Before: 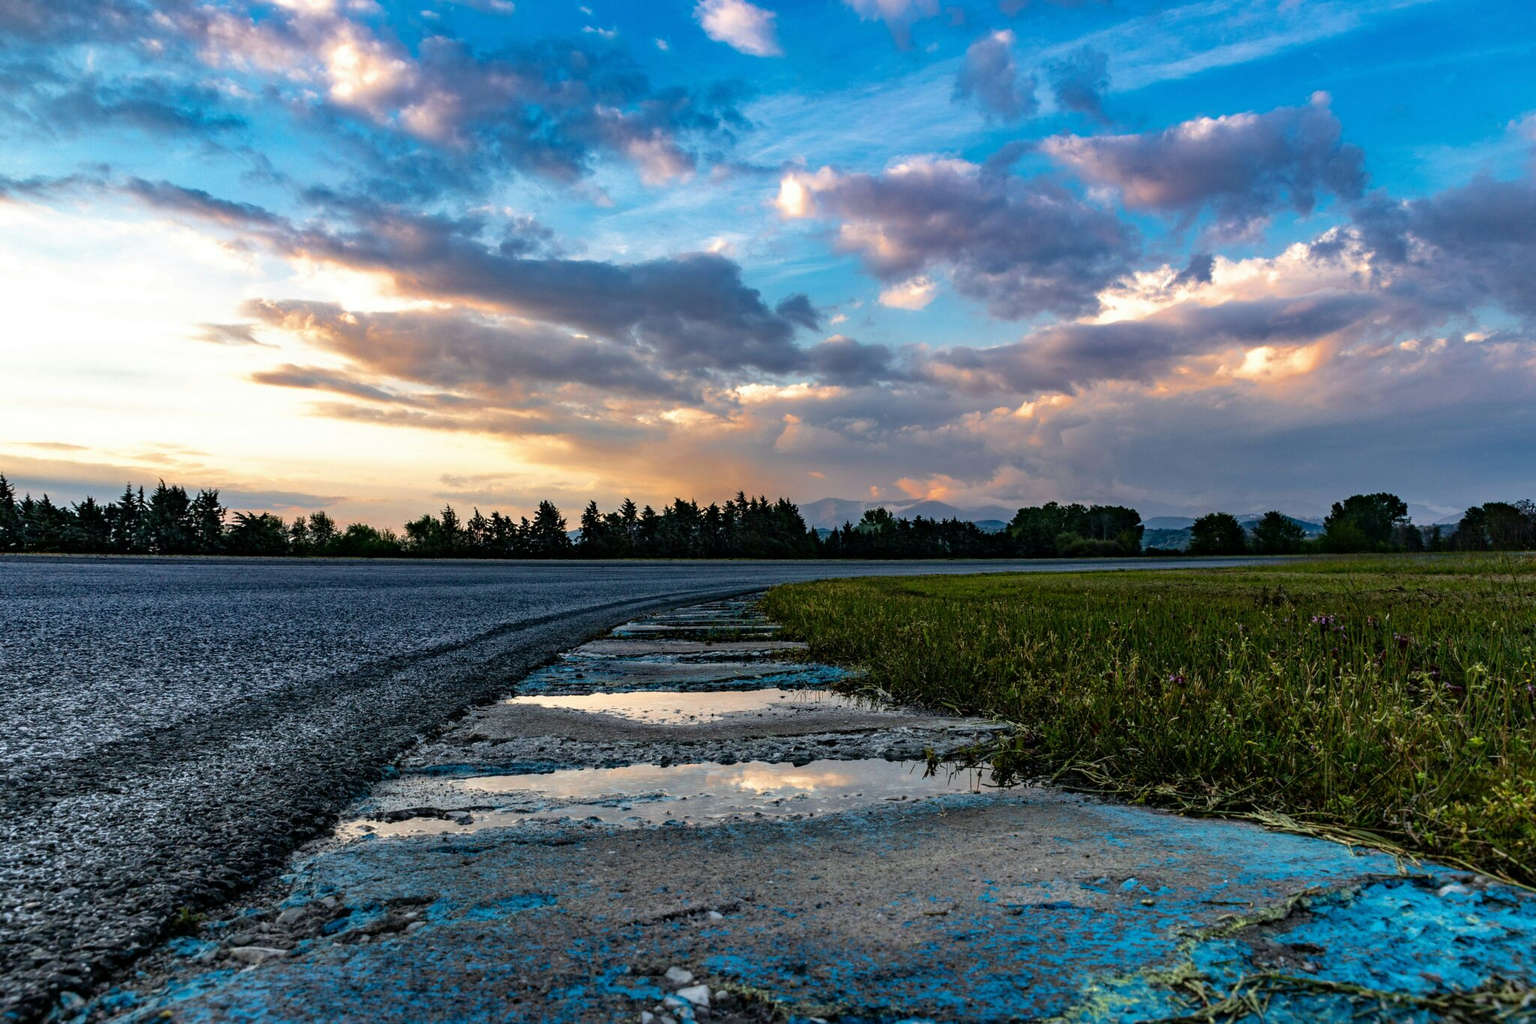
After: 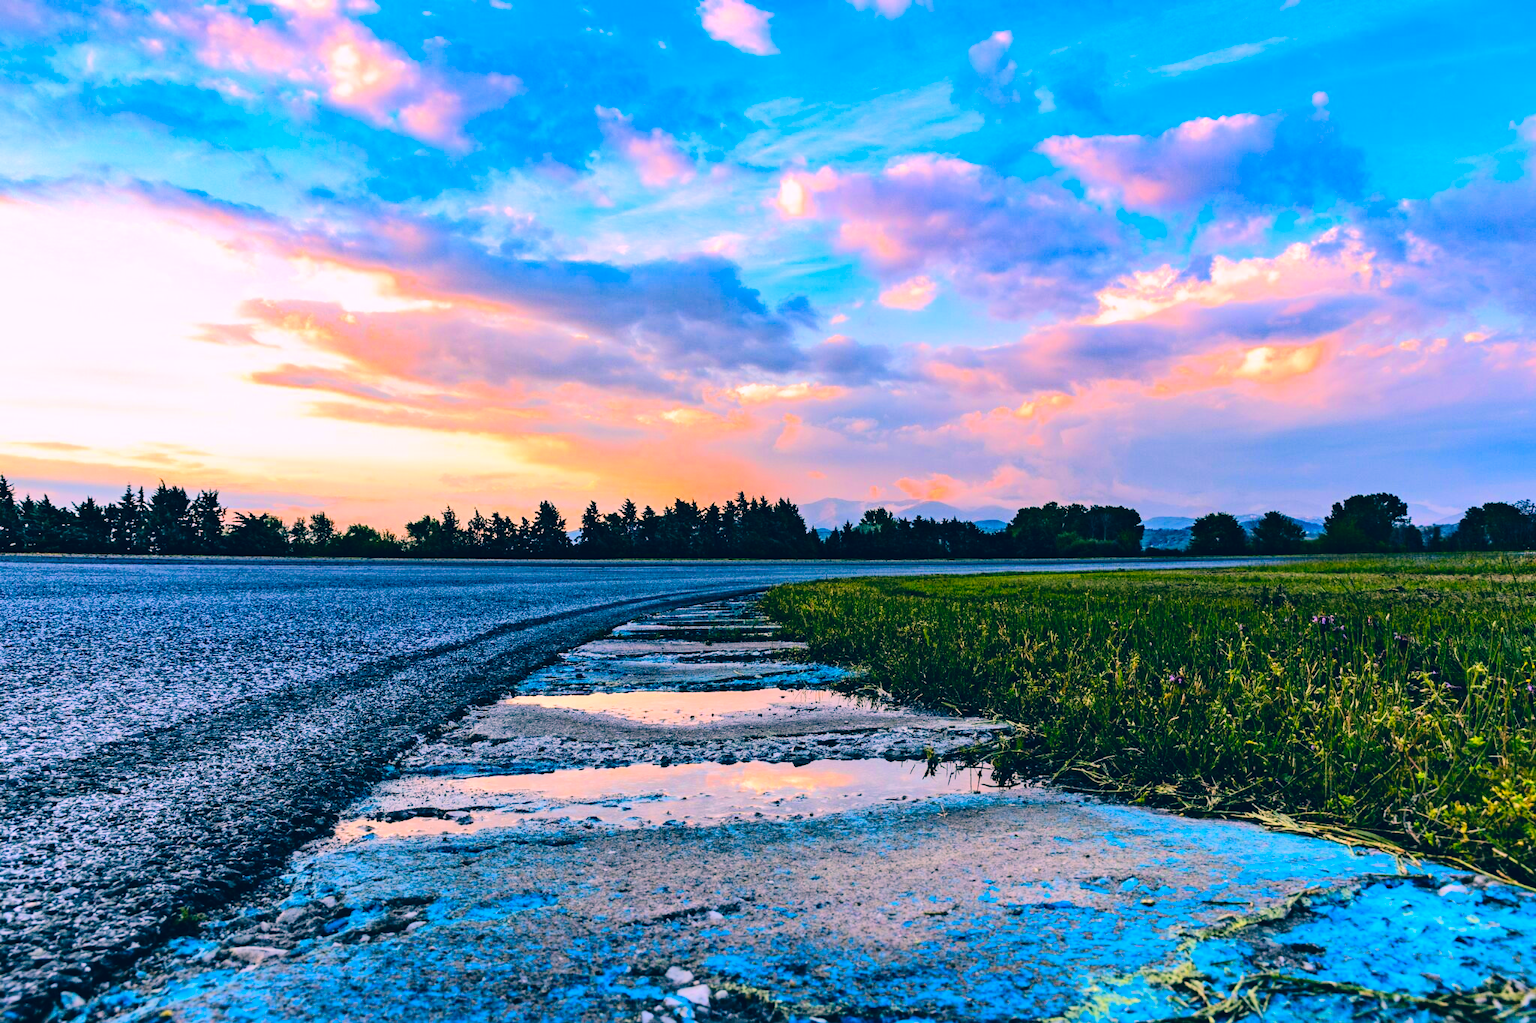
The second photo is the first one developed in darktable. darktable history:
tone equalizer: -7 EV 0.141 EV, -6 EV 0.633 EV, -5 EV 1.12 EV, -4 EV 1.34 EV, -3 EV 1.14 EV, -2 EV 0.6 EV, -1 EV 0.153 EV, edges refinement/feathering 500, mask exposure compensation -1.57 EV, preserve details no
color correction: highlights a* 16.56, highlights b* 0.232, shadows a* -15.13, shadows b* -13.94, saturation 1.47
